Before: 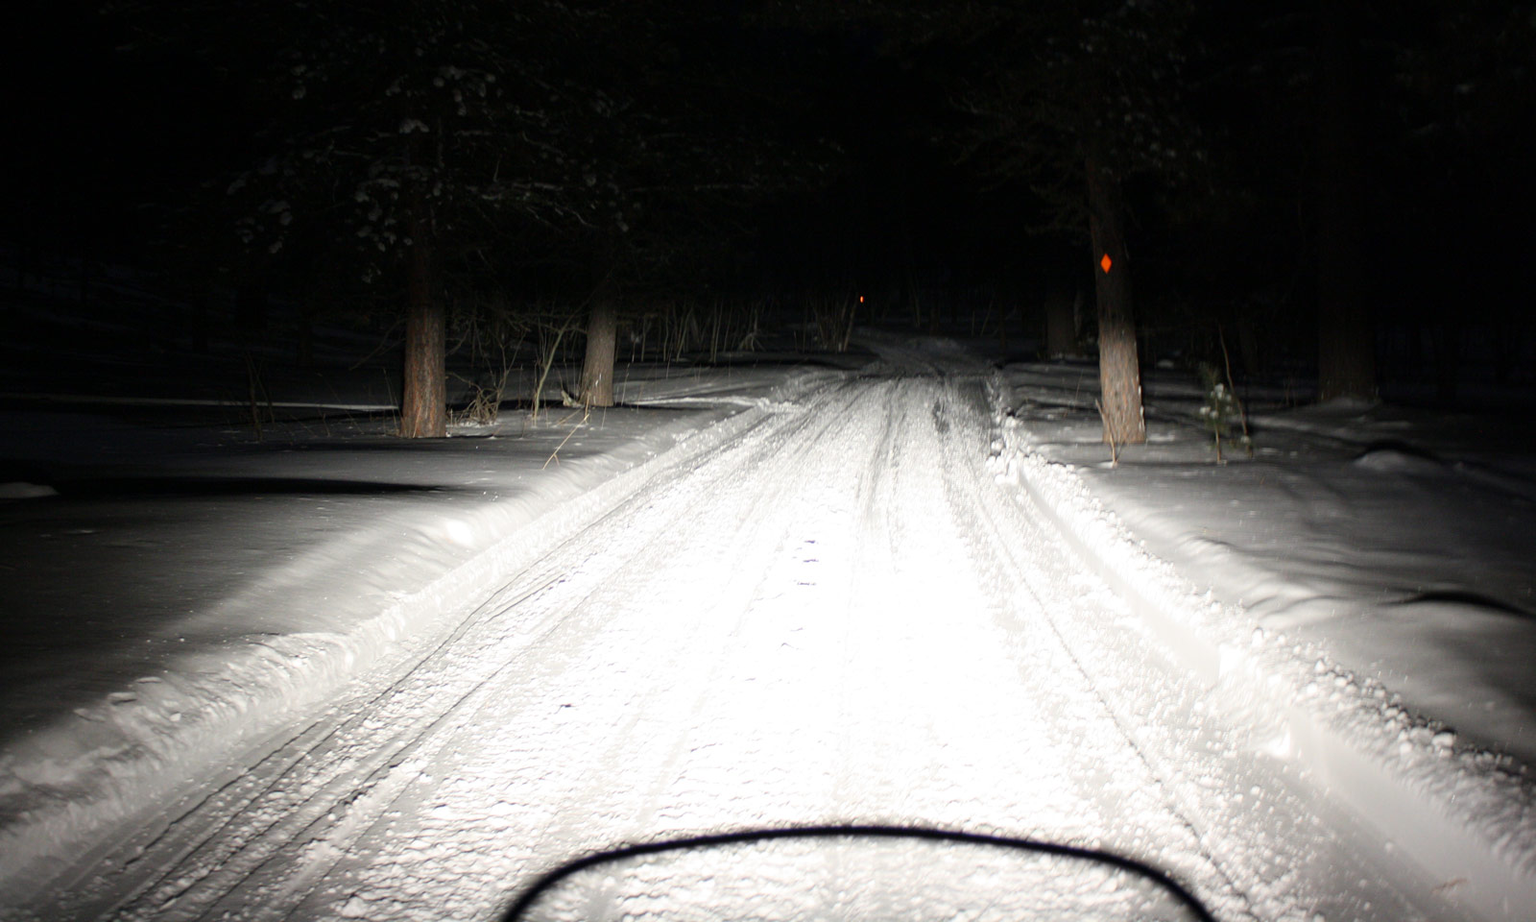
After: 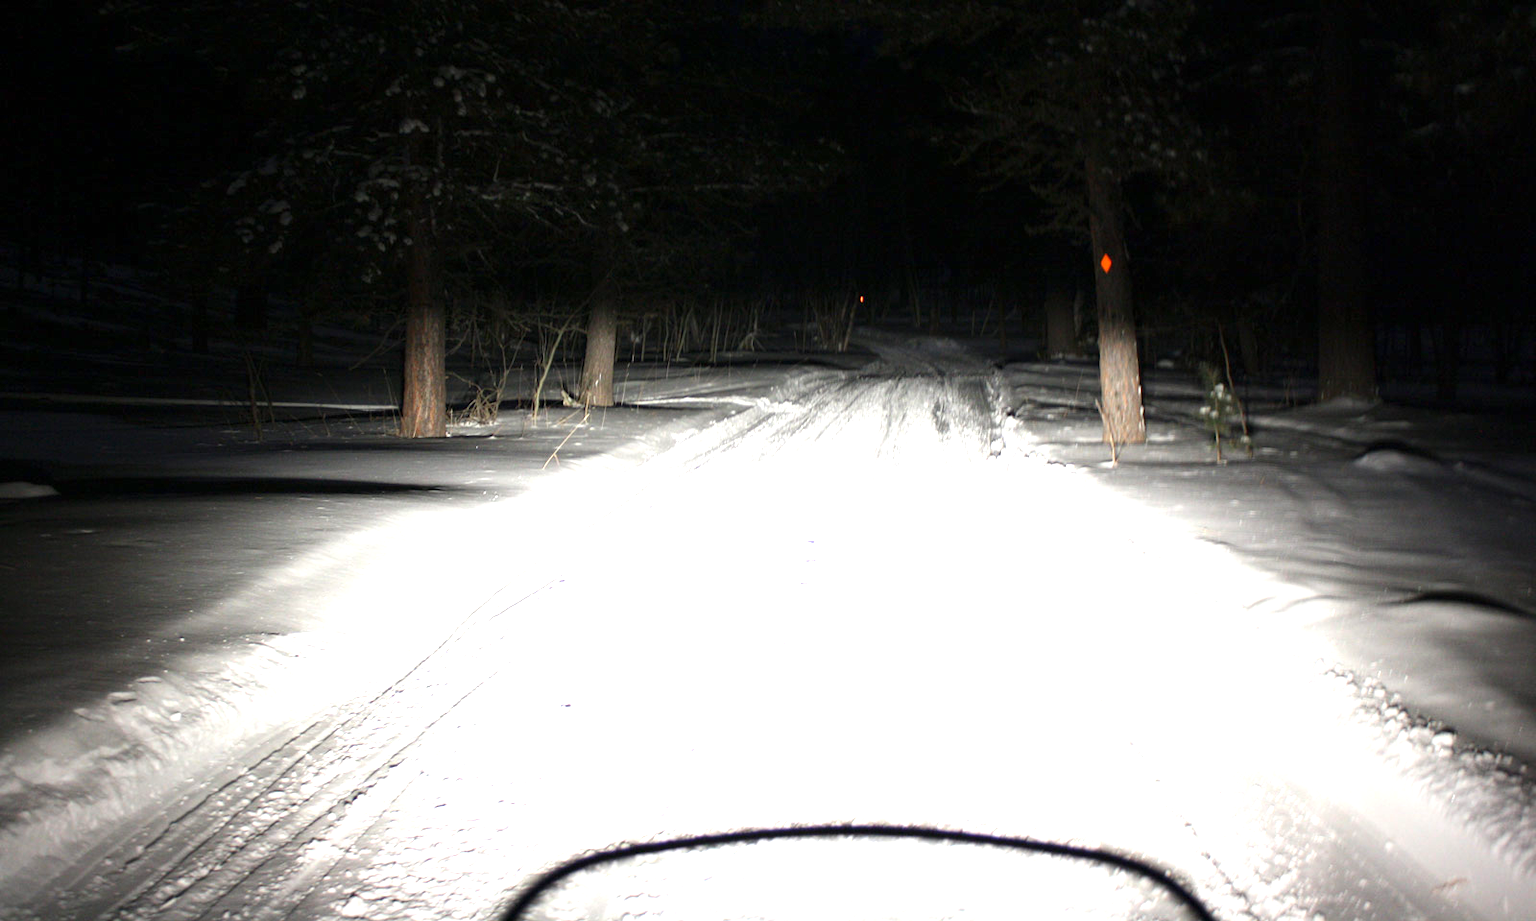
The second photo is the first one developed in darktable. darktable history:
exposure: black level correction 0, exposure 0.929 EV, compensate highlight preservation false
